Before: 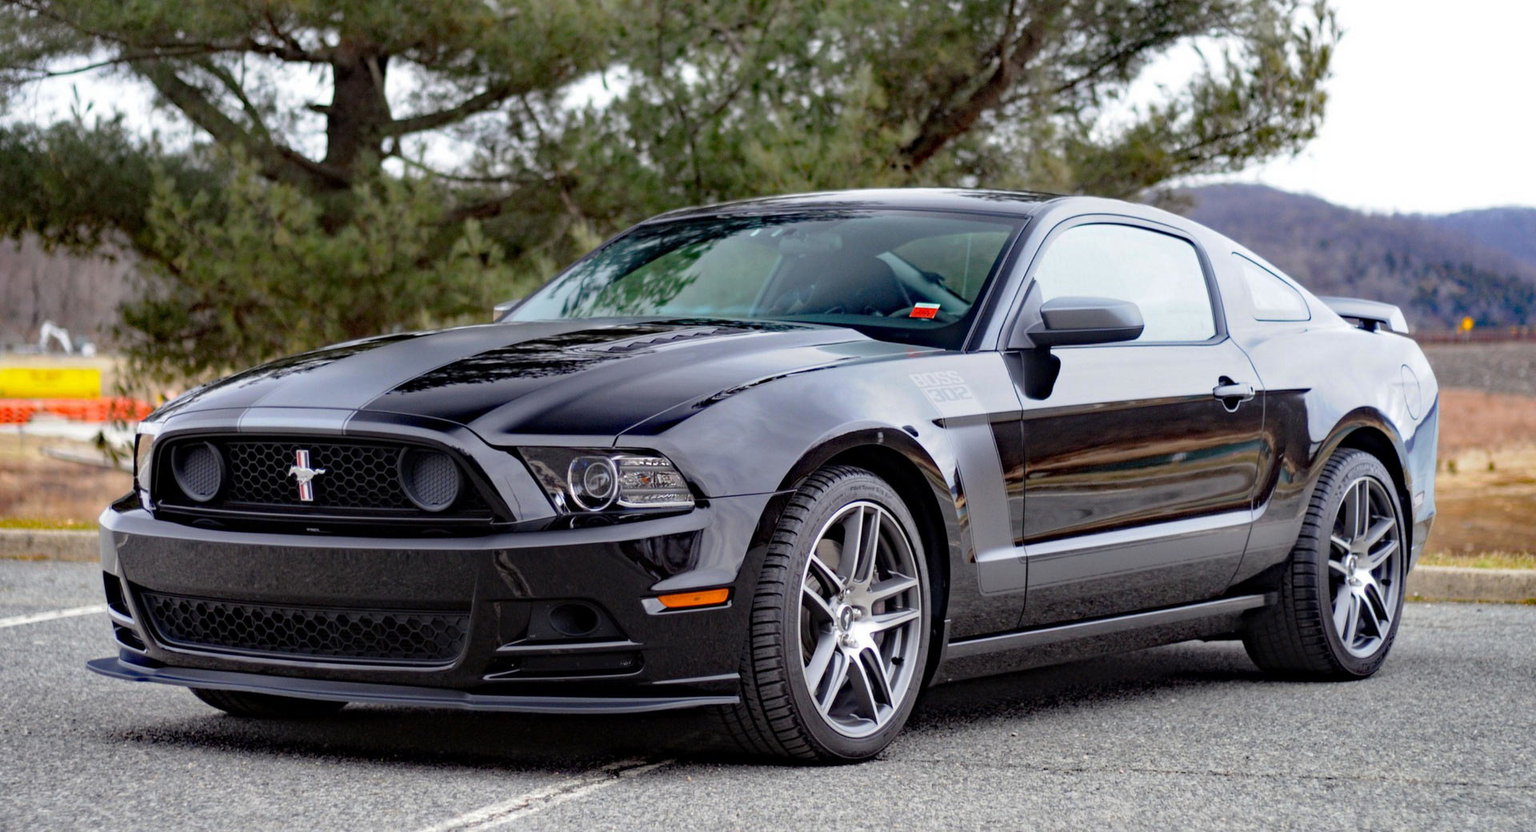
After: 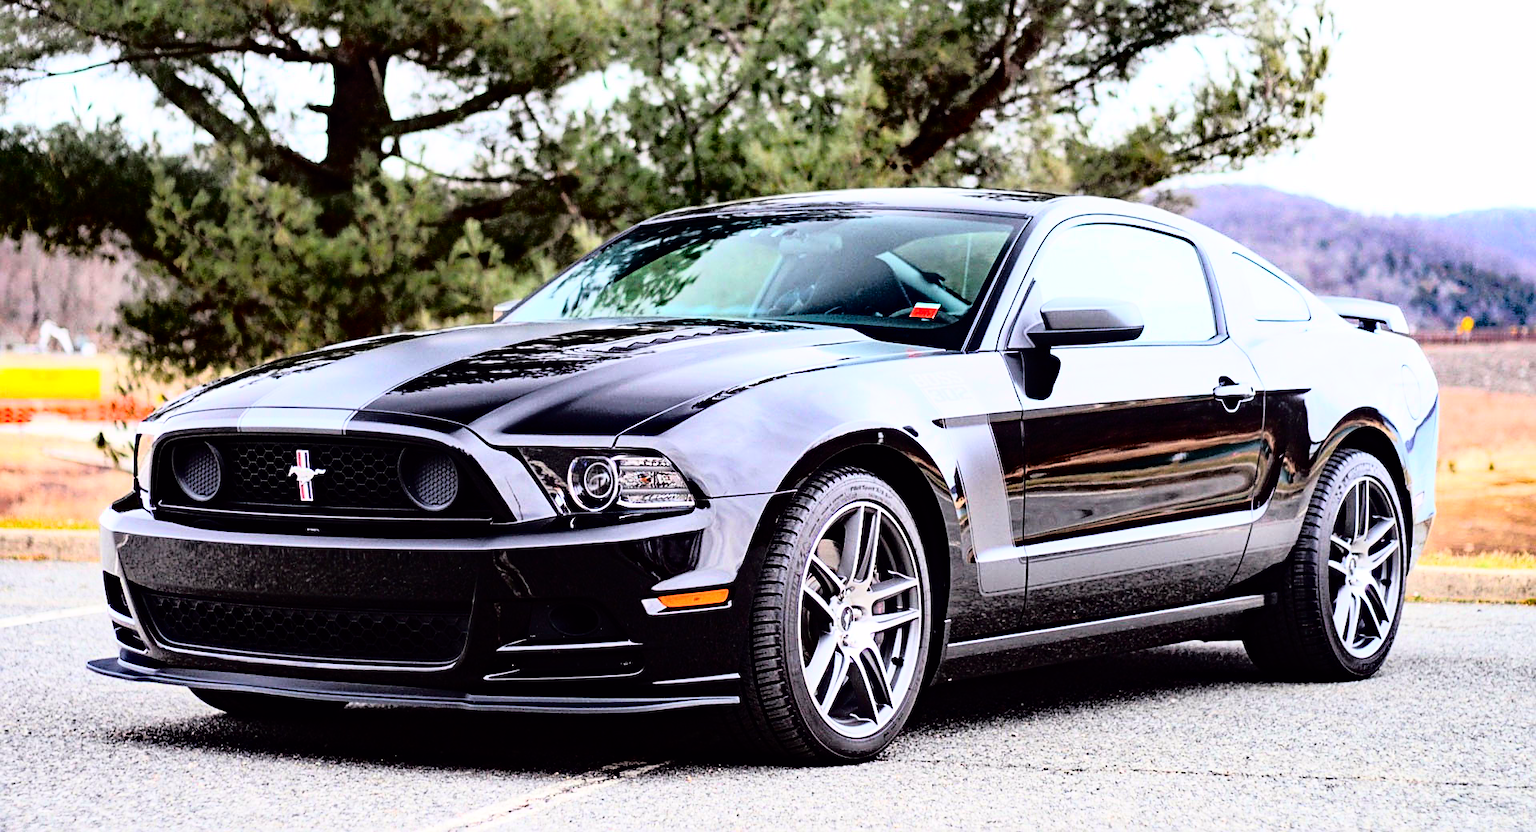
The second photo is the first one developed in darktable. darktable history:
sharpen: on, module defaults
tone curve: curves: ch0 [(0, 0) (0.126, 0.061) (0.362, 0.382) (0.498, 0.498) (0.706, 0.712) (1, 1)]; ch1 [(0, 0) (0.5, 0.505) (0.55, 0.578) (1, 1)]; ch2 [(0, 0) (0.44, 0.424) (0.489, 0.483) (0.537, 0.538) (1, 1)], color space Lab, independent channels, preserve colors none
rgb curve: curves: ch0 [(0, 0) (0.21, 0.15) (0.24, 0.21) (0.5, 0.75) (0.75, 0.96) (0.89, 0.99) (1, 1)]; ch1 [(0, 0.02) (0.21, 0.13) (0.25, 0.2) (0.5, 0.67) (0.75, 0.9) (0.89, 0.97) (1, 1)]; ch2 [(0, 0.02) (0.21, 0.13) (0.25, 0.2) (0.5, 0.67) (0.75, 0.9) (0.89, 0.97) (1, 1)], compensate middle gray true
